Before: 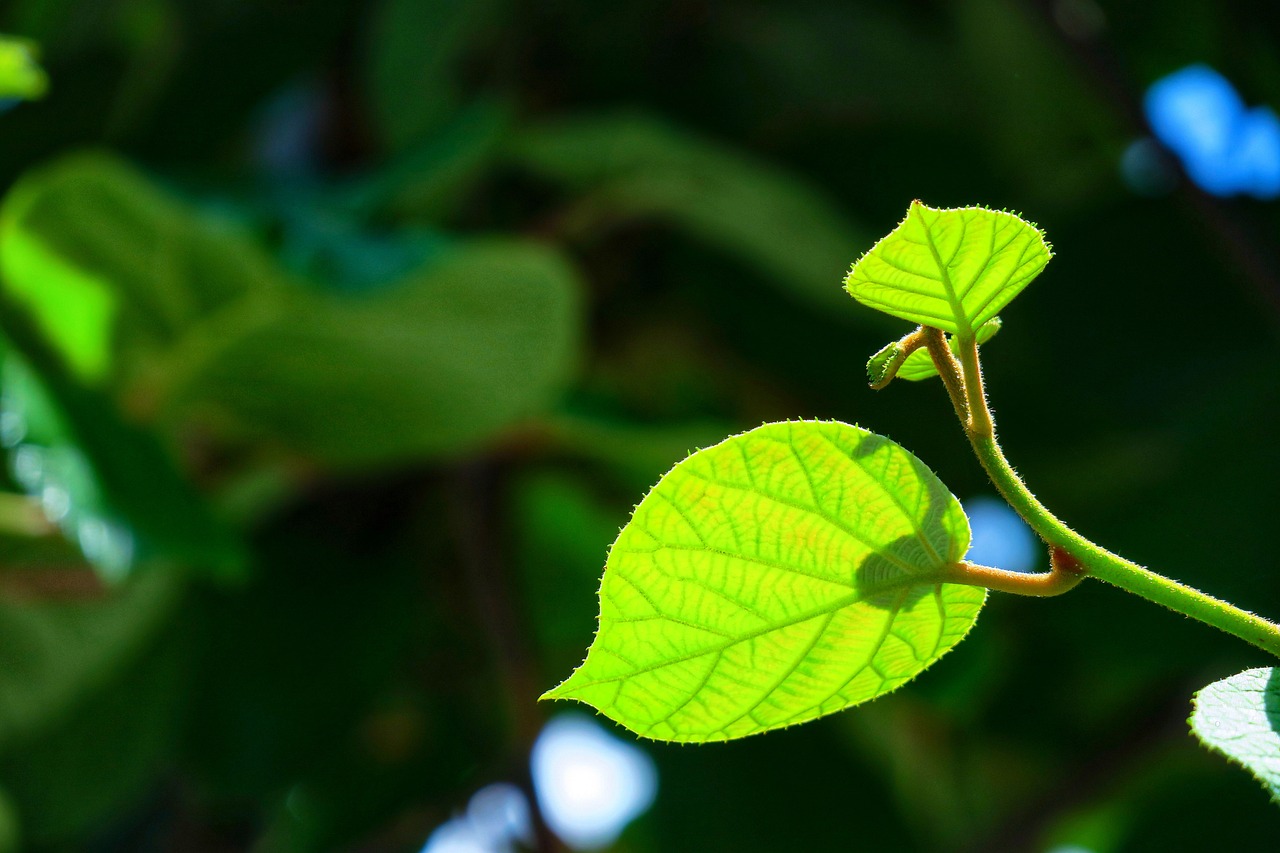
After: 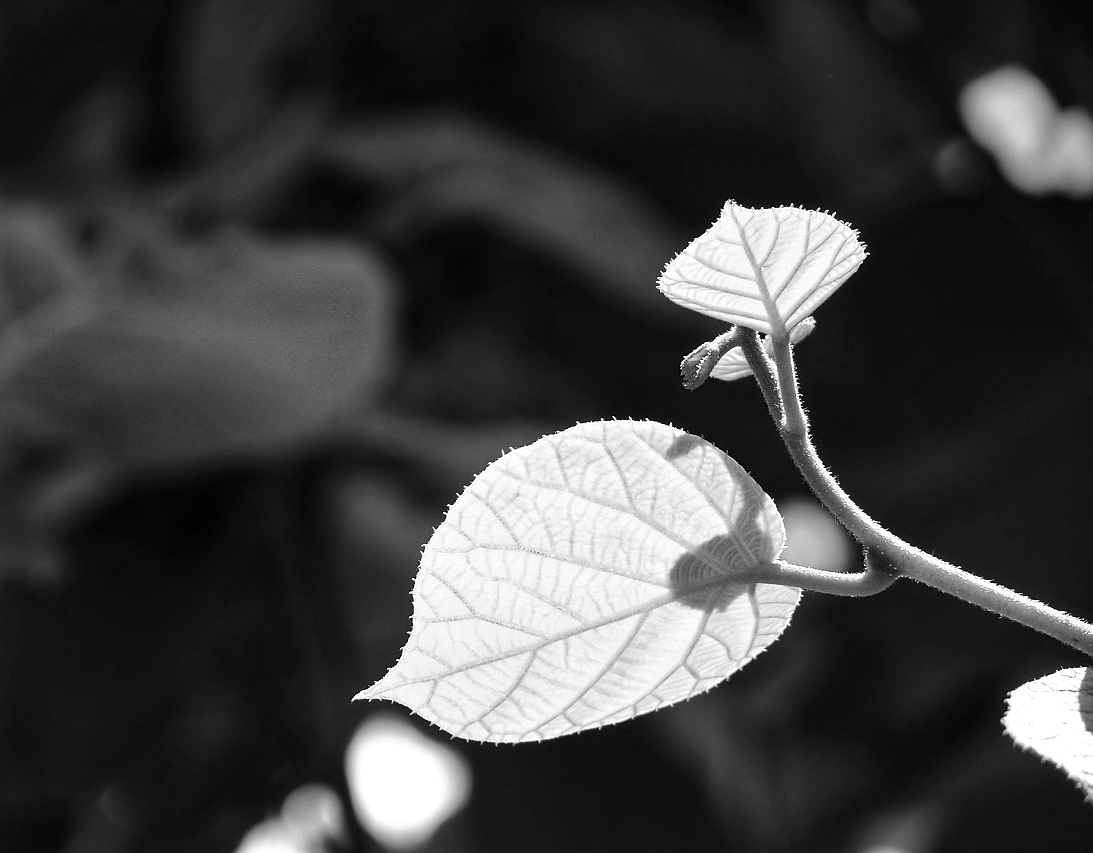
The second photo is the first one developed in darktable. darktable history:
monochrome: on, module defaults
crop and rotate: left 14.584%
sharpen: radius 1
tone equalizer: -8 EV -0.417 EV, -7 EV -0.389 EV, -6 EV -0.333 EV, -5 EV -0.222 EV, -3 EV 0.222 EV, -2 EV 0.333 EV, -1 EV 0.389 EV, +0 EV 0.417 EV, edges refinement/feathering 500, mask exposure compensation -1.57 EV, preserve details no
